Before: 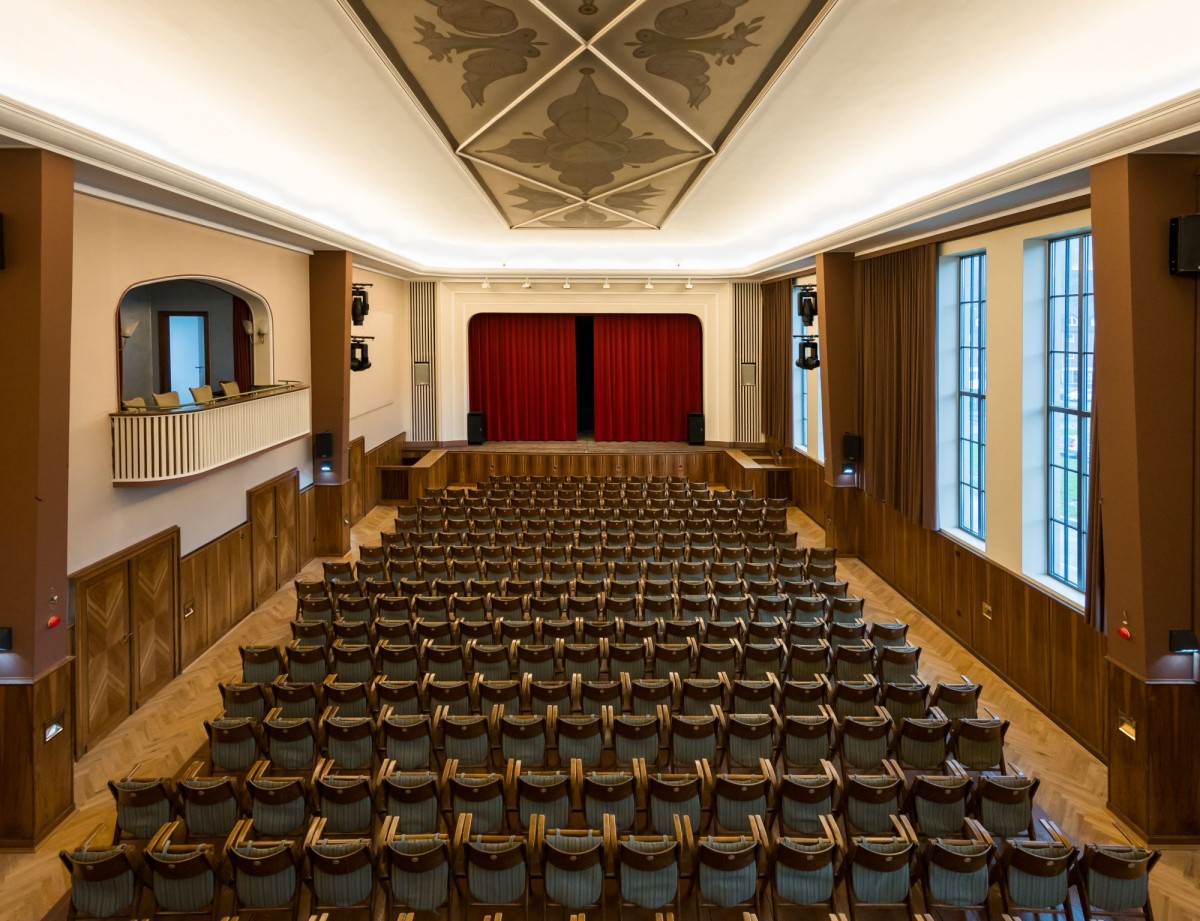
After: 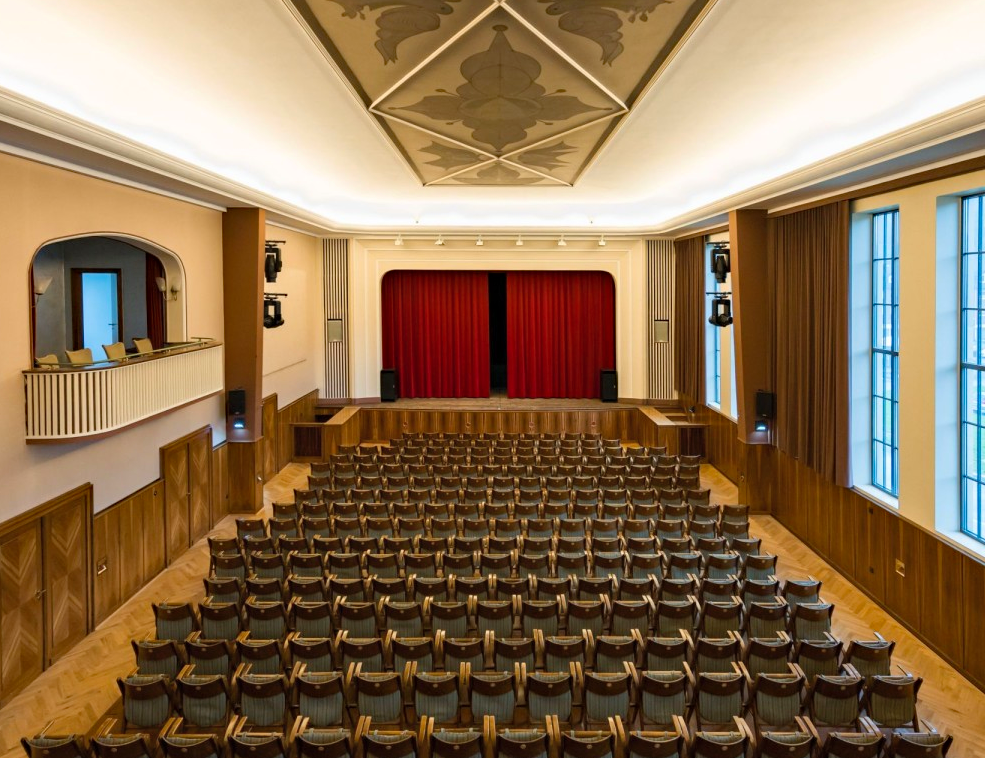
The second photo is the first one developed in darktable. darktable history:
contrast brightness saturation: contrast 0.026, brightness 0.063, saturation 0.122
crop and rotate: left 7.272%, top 4.698%, right 10.568%, bottom 12.917%
haze removal: compatibility mode true, adaptive false
